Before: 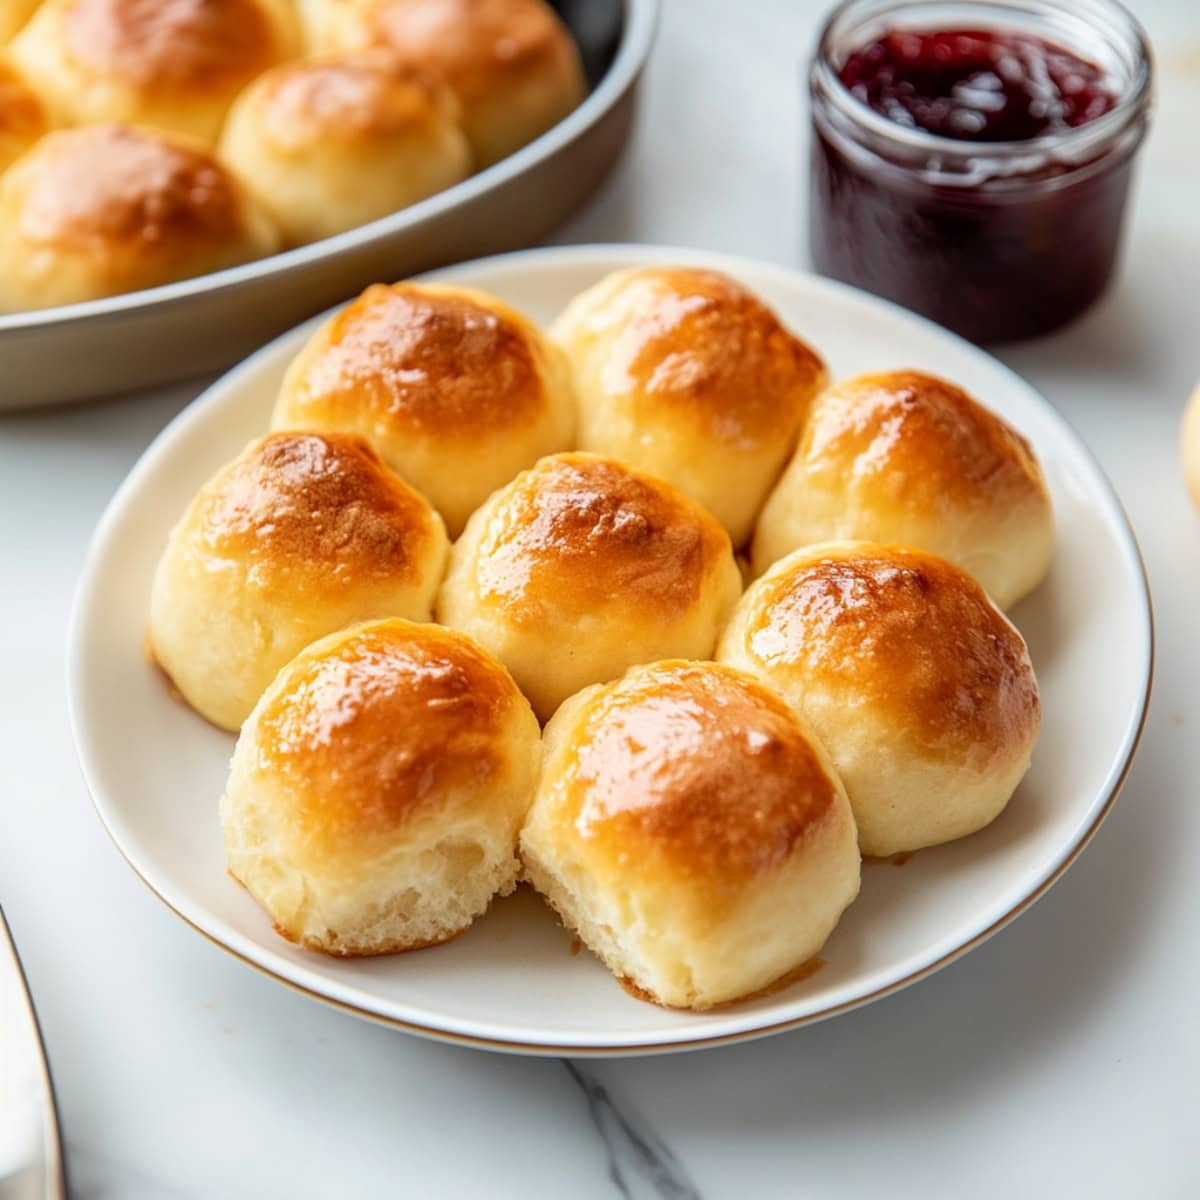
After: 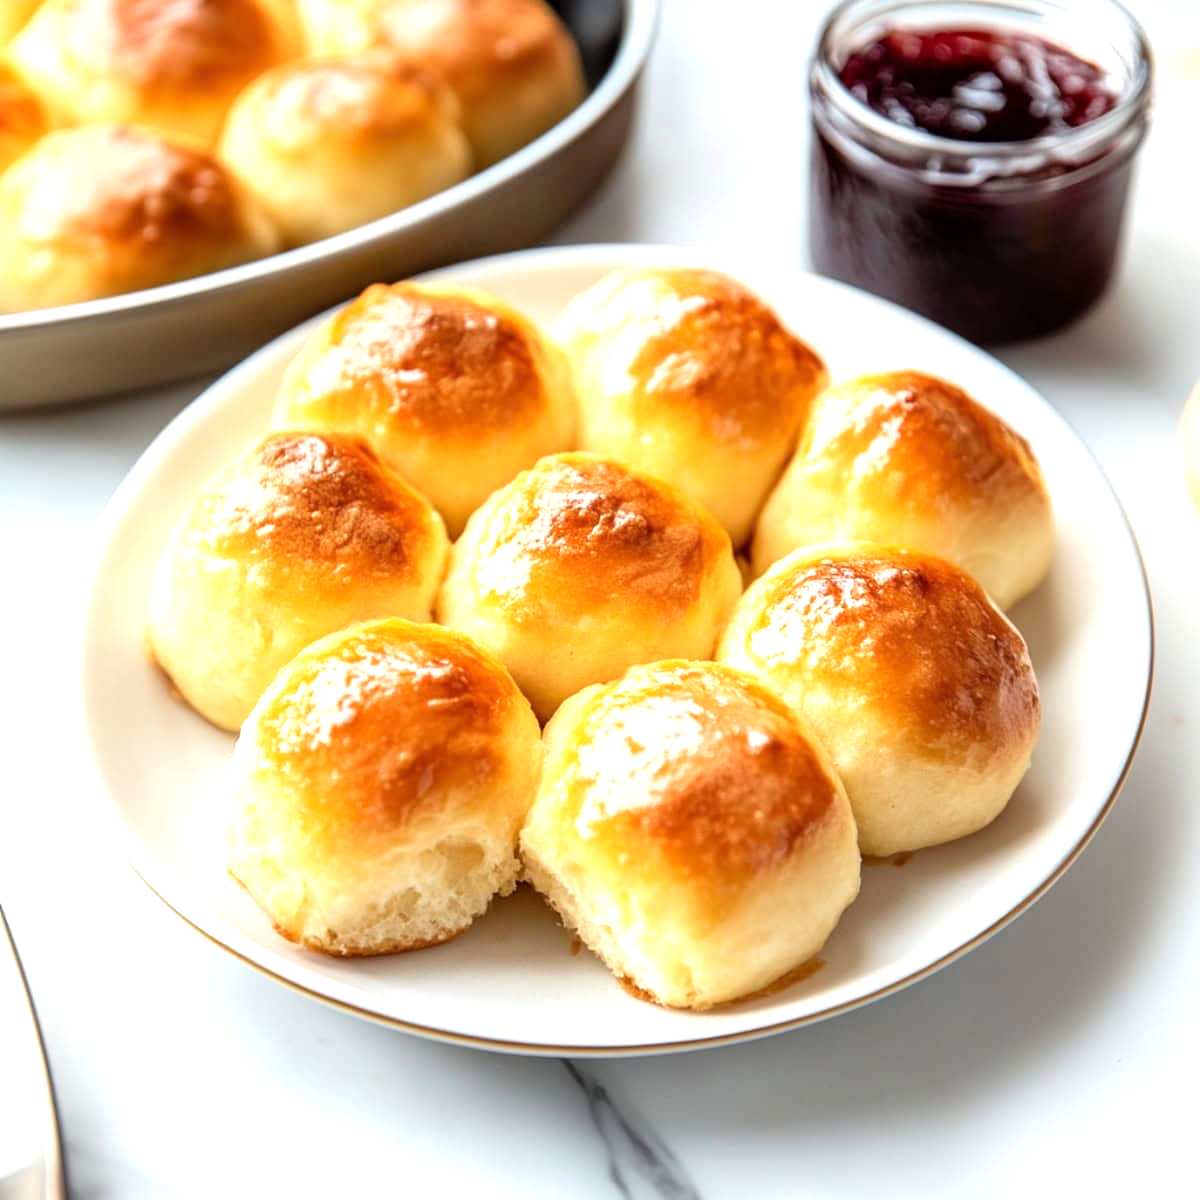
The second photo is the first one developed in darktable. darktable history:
tone equalizer: -8 EV -0.755 EV, -7 EV -0.686 EV, -6 EV -0.601 EV, -5 EV -0.37 EV, -3 EV 0.371 EV, -2 EV 0.6 EV, -1 EV 0.698 EV, +0 EV 0.721 EV
